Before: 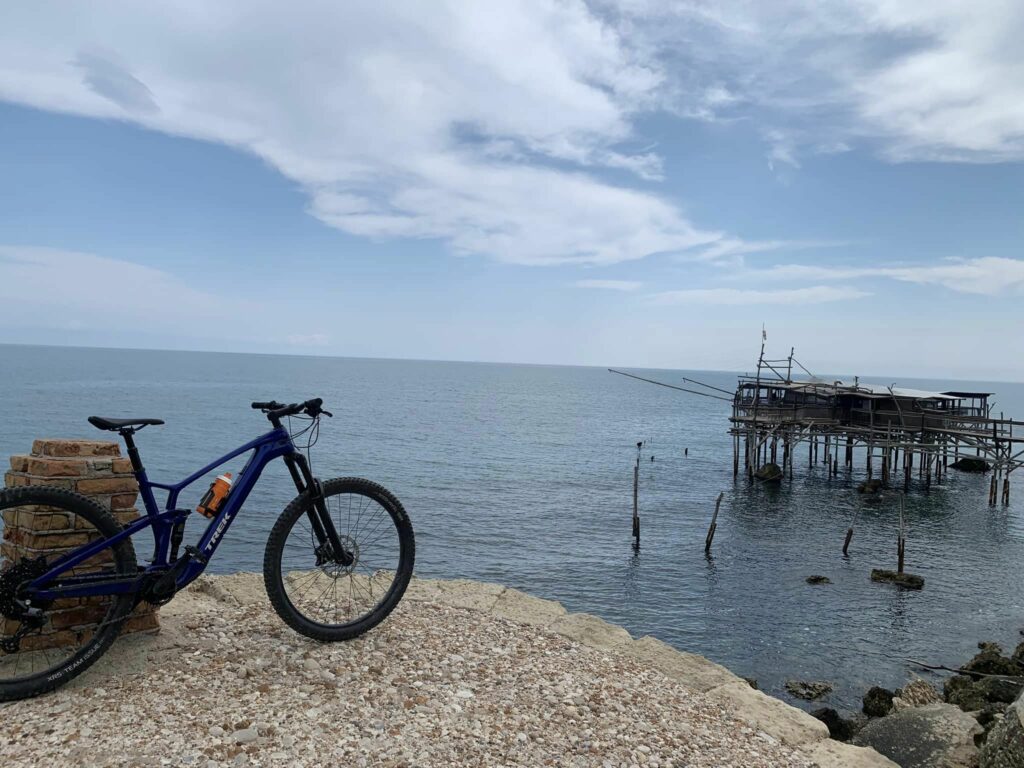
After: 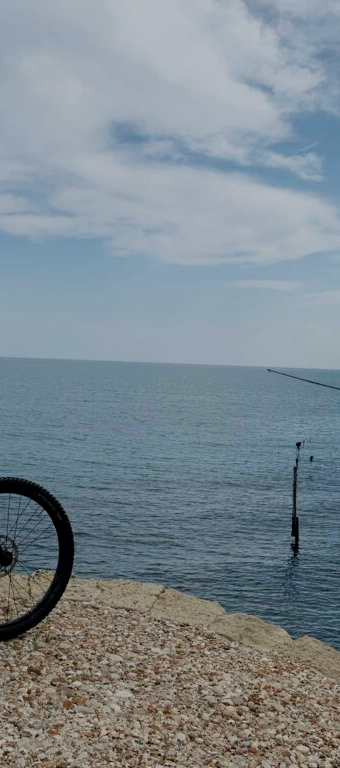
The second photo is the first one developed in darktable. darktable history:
filmic rgb: middle gray luminance 29%, black relative exposure -10.3 EV, white relative exposure 5.5 EV, threshold 6 EV, target black luminance 0%, hardness 3.95, latitude 2.04%, contrast 1.132, highlights saturation mix 5%, shadows ↔ highlights balance 15.11%, preserve chrominance no, color science v3 (2019), use custom middle-gray values true, iterations of high-quality reconstruction 0, enable highlight reconstruction true
crop: left 33.36%, right 33.36%
white balance: red 1.009, blue 0.985
shadows and highlights: shadows -30, highlights 30
